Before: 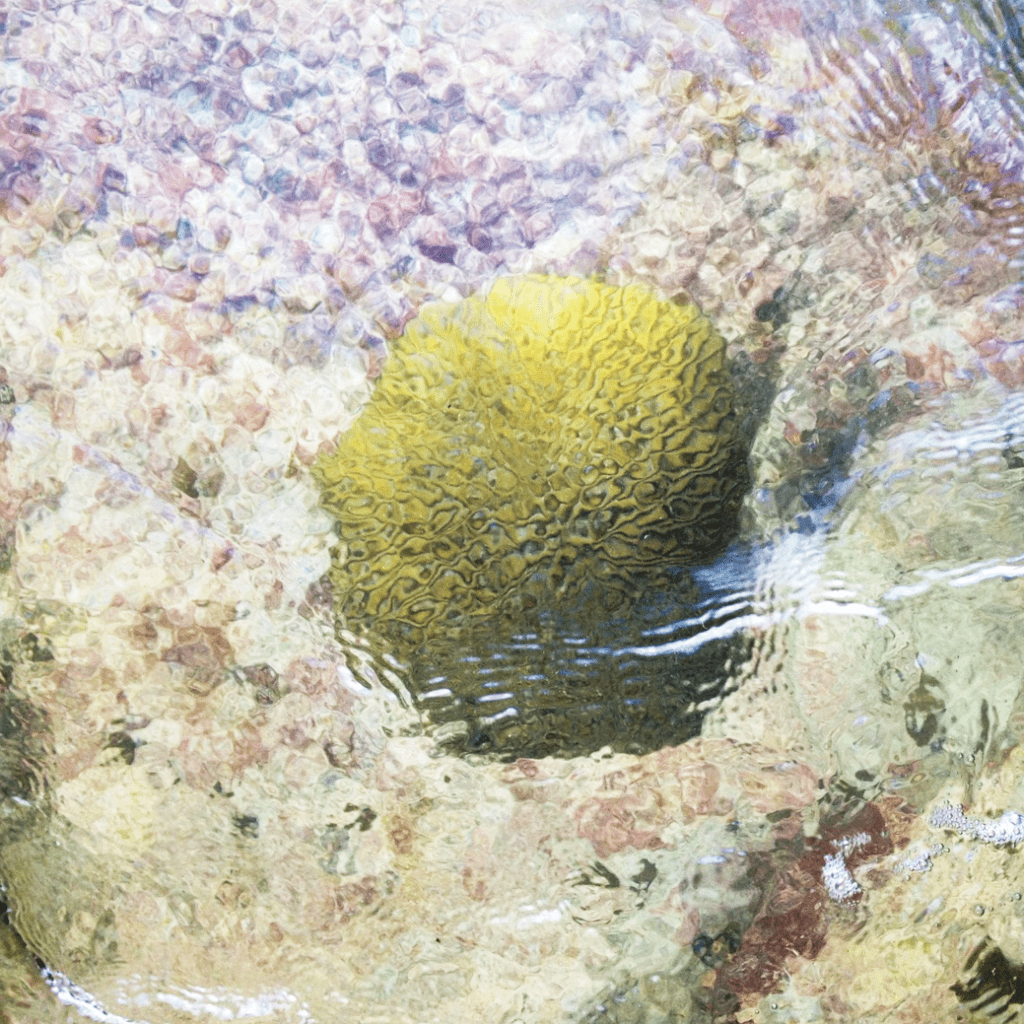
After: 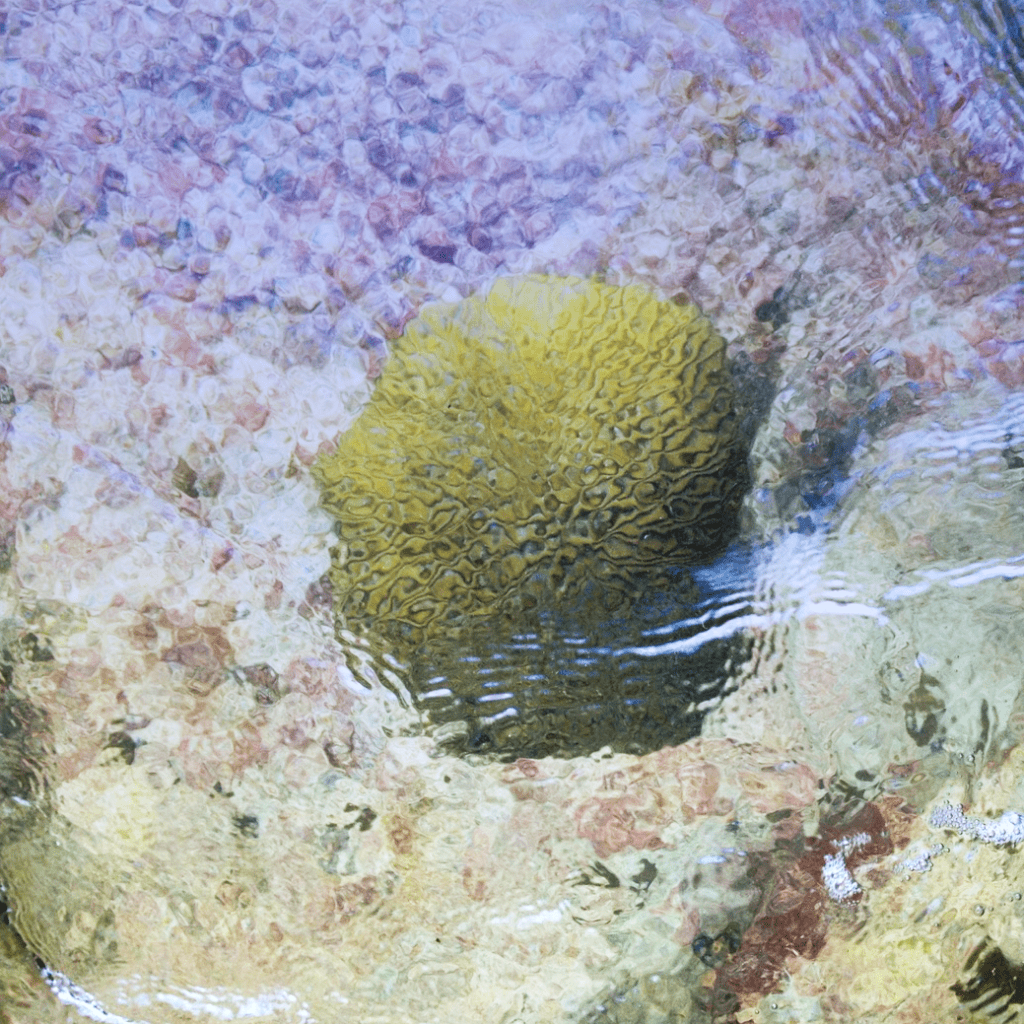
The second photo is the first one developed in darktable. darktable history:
graduated density: hue 238.83°, saturation 50%
color calibration: x 0.355, y 0.367, temperature 4700.38 K
color balance rgb: perceptual saturation grading › global saturation 10%, global vibrance 10%
